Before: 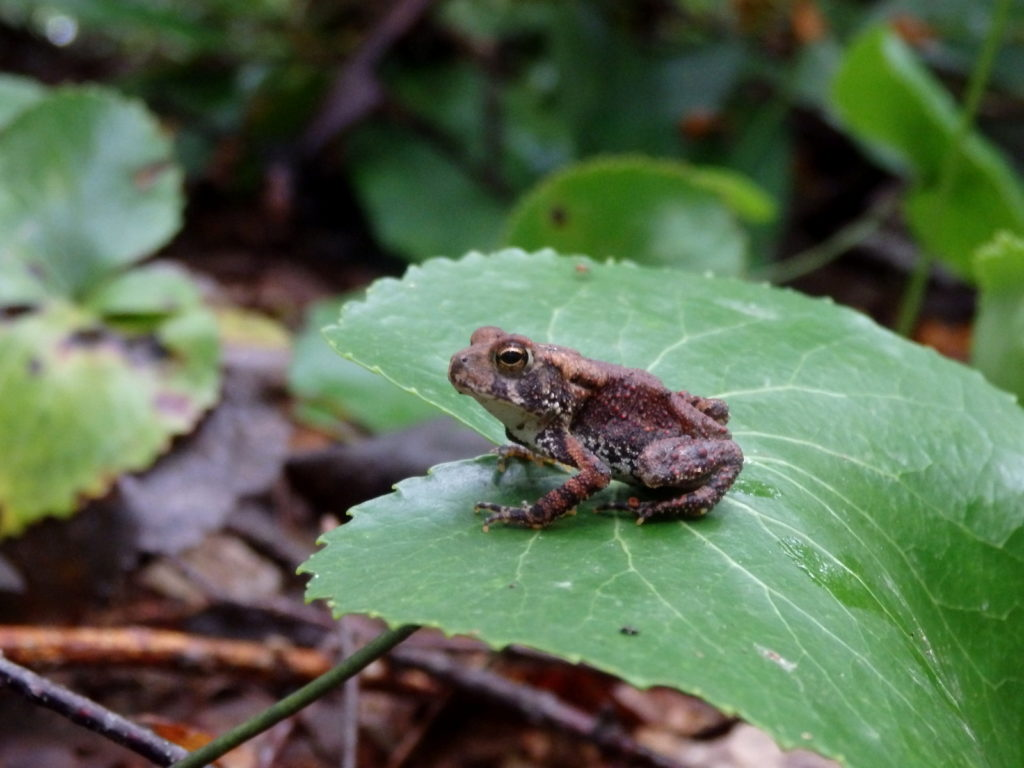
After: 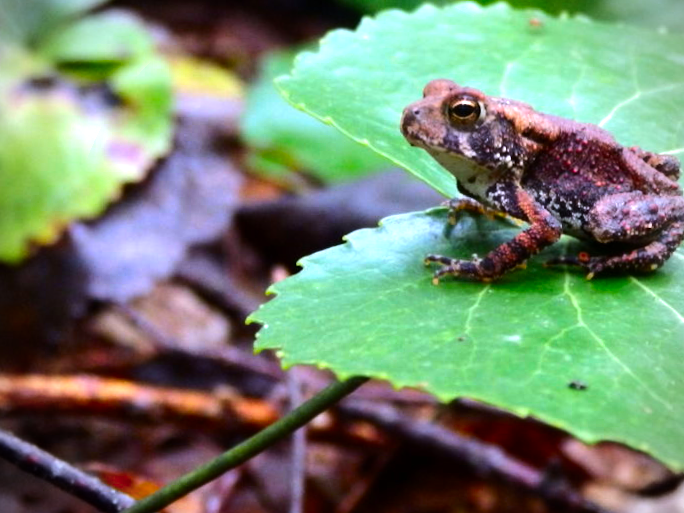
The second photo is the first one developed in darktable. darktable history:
tone equalizer: -8 EV -0.75 EV, -7 EV -0.7 EV, -6 EV -0.6 EV, -5 EV -0.4 EV, -3 EV 0.4 EV, -2 EV 0.6 EV, -1 EV 0.7 EV, +0 EV 0.75 EV, edges refinement/feathering 500, mask exposure compensation -1.57 EV, preserve details no
exposure: black level correction 0, exposure 0.2 EV, compensate exposure bias true, compensate highlight preservation false
white balance: red 0.974, blue 1.044
vignetting: unbound false
color contrast: green-magenta contrast 1.55, blue-yellow contrast 1.83
shadows and highlights: shadows -24.28, highlights 49.77, soften with gaussian
crop and rotate: angle -0.82°, left 3.85%, top 31.828%, right 27.992%
